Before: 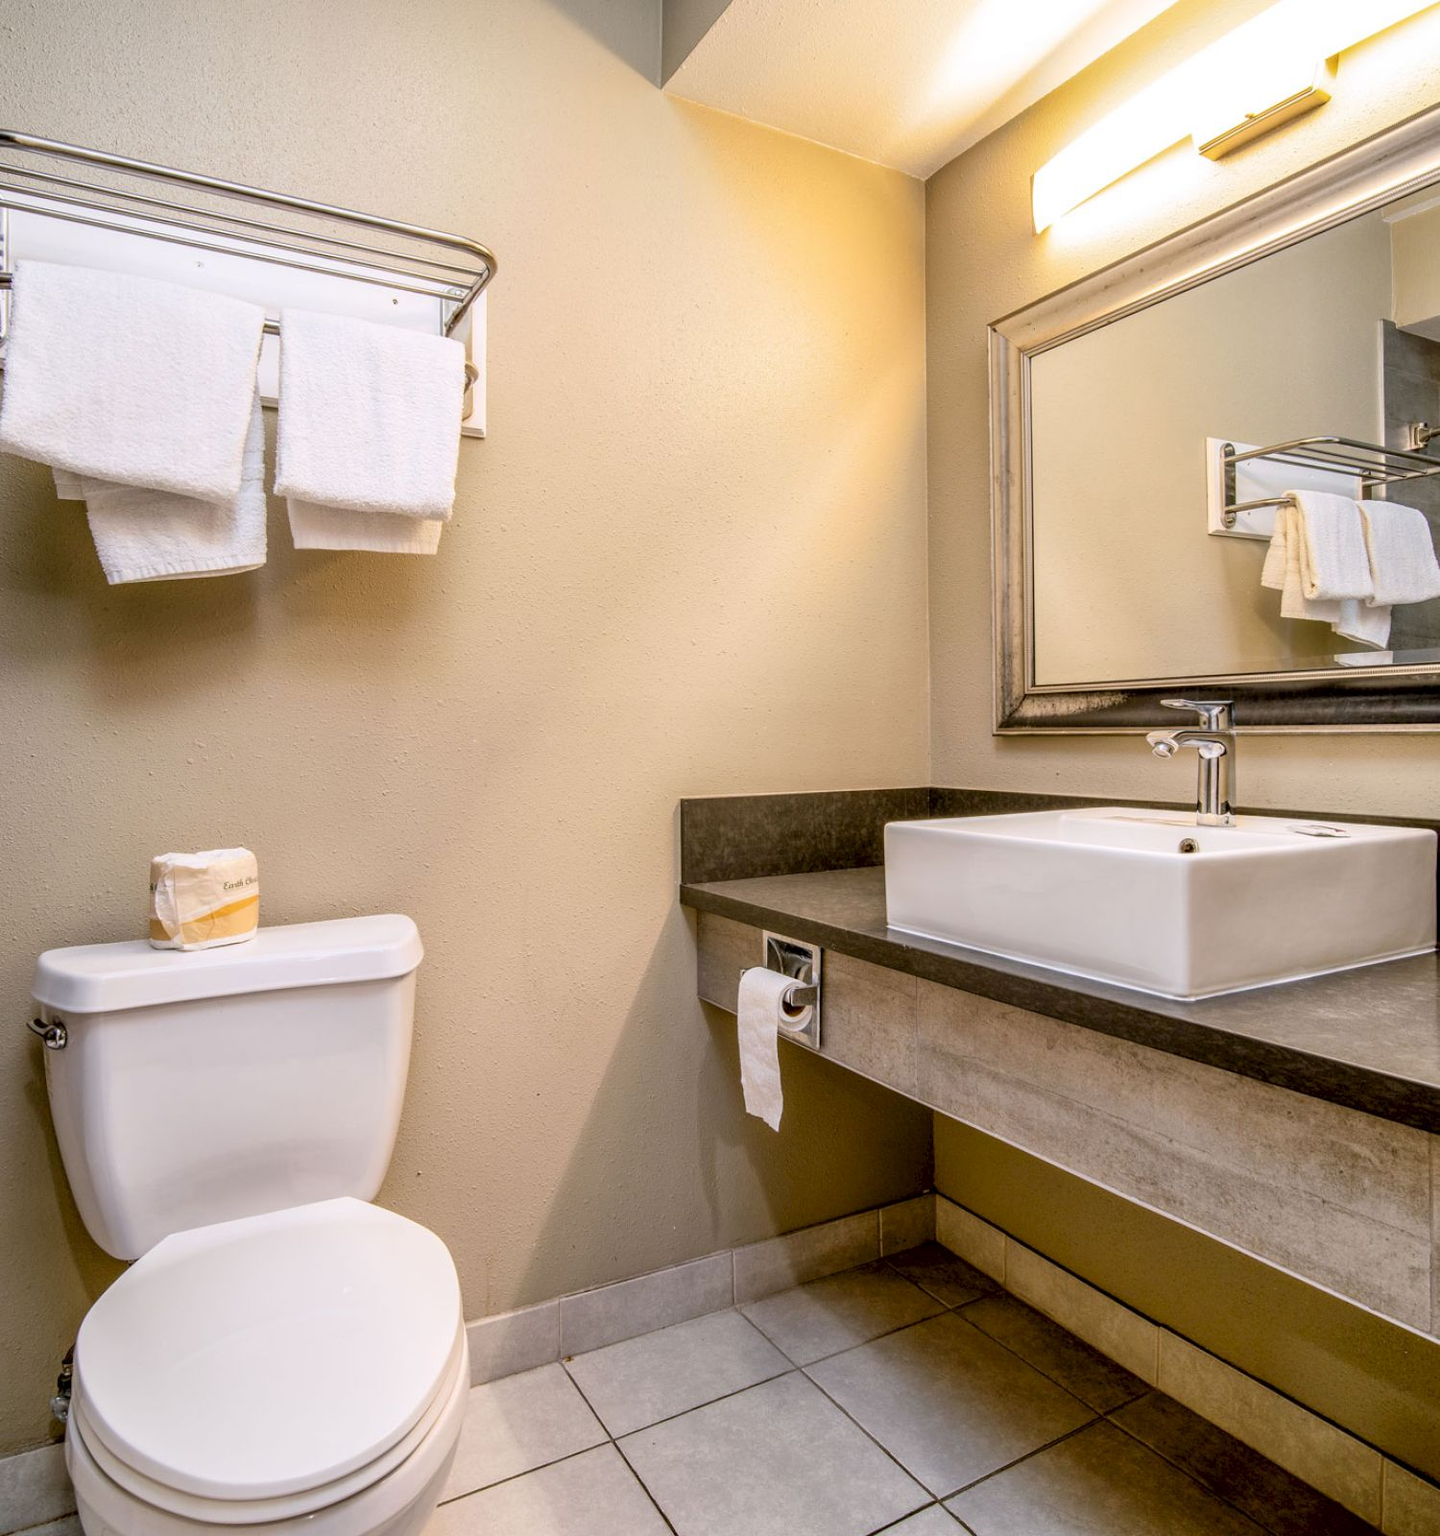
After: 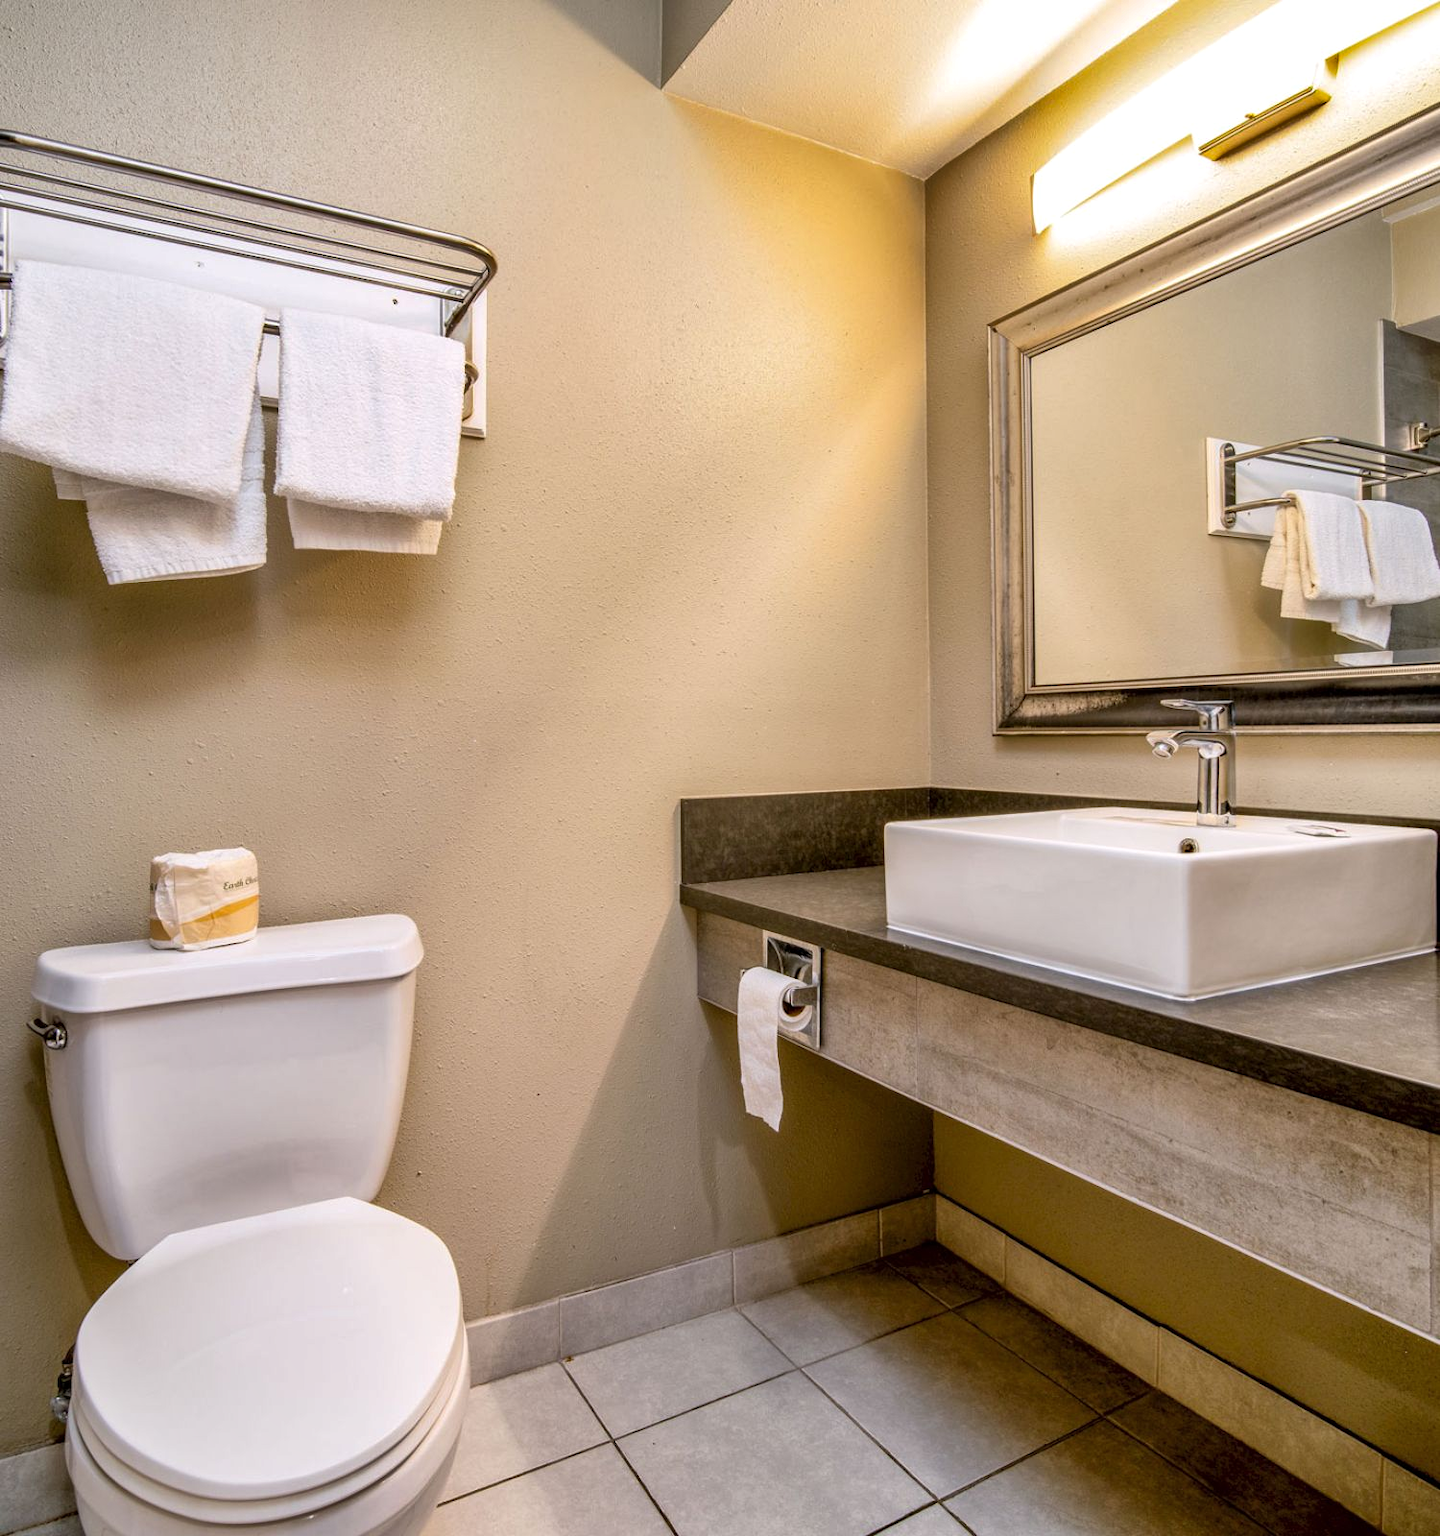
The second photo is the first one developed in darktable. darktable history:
shadows and highlights: shadows 11.99, white point adjustment 1.22, soften with gaussian
